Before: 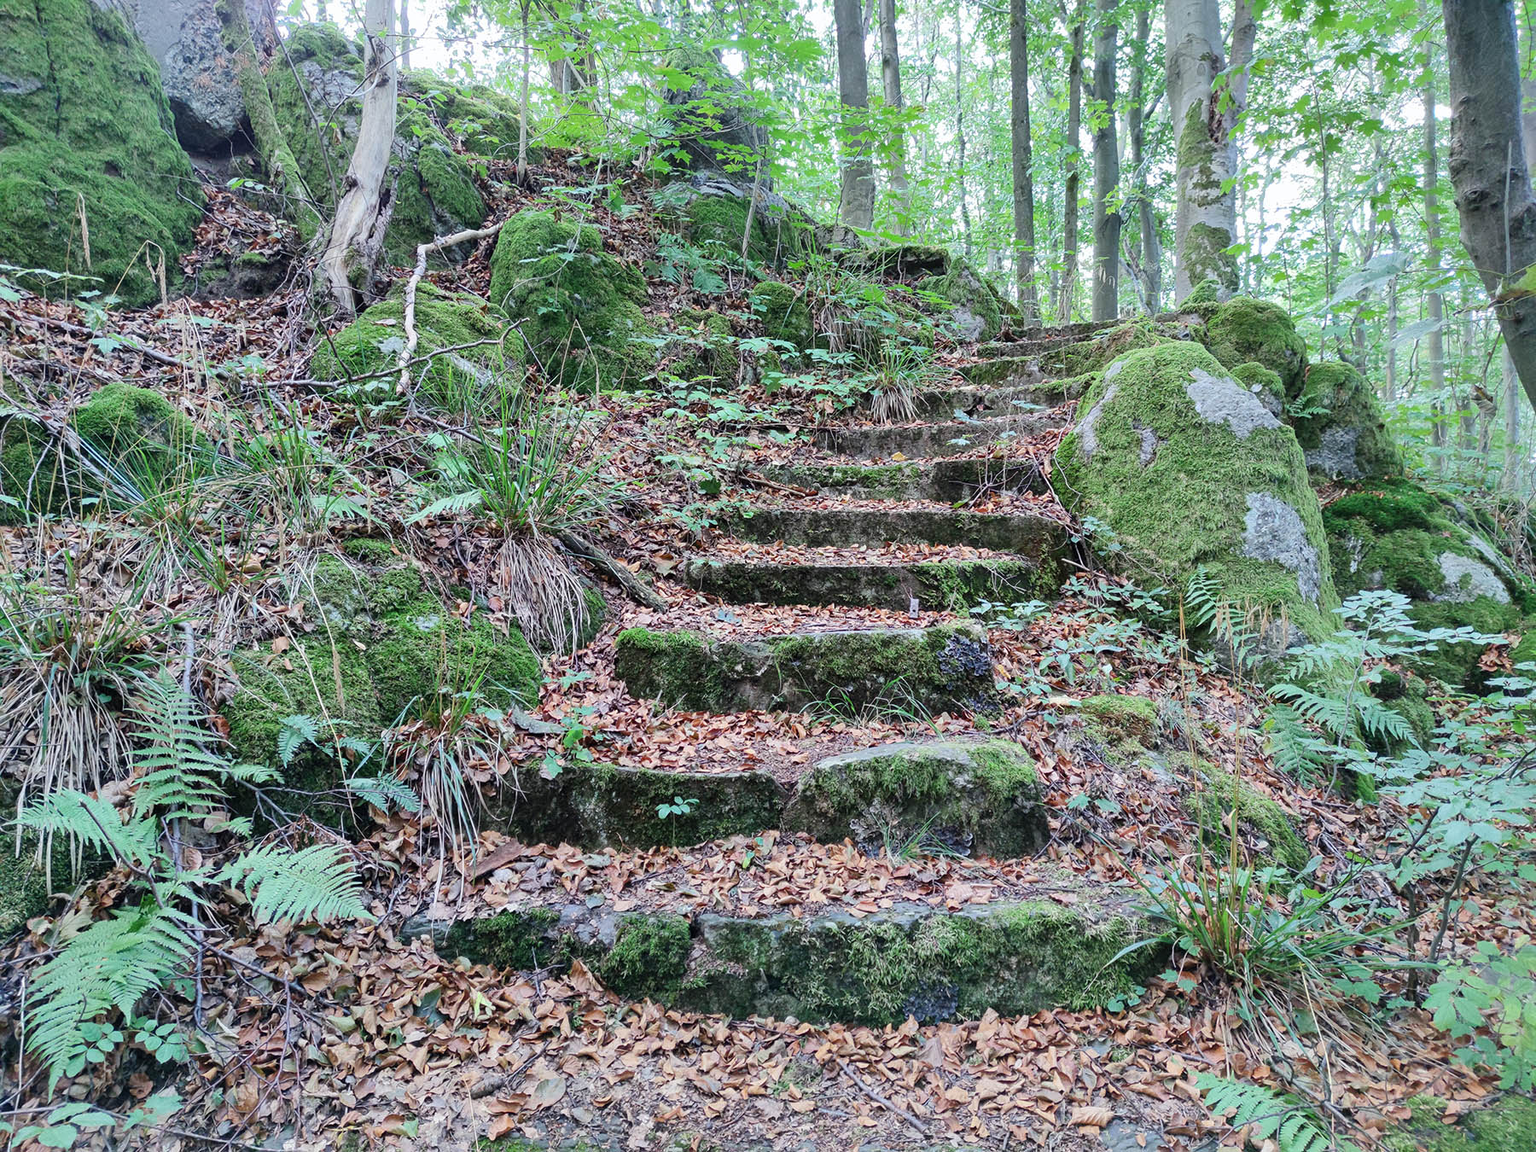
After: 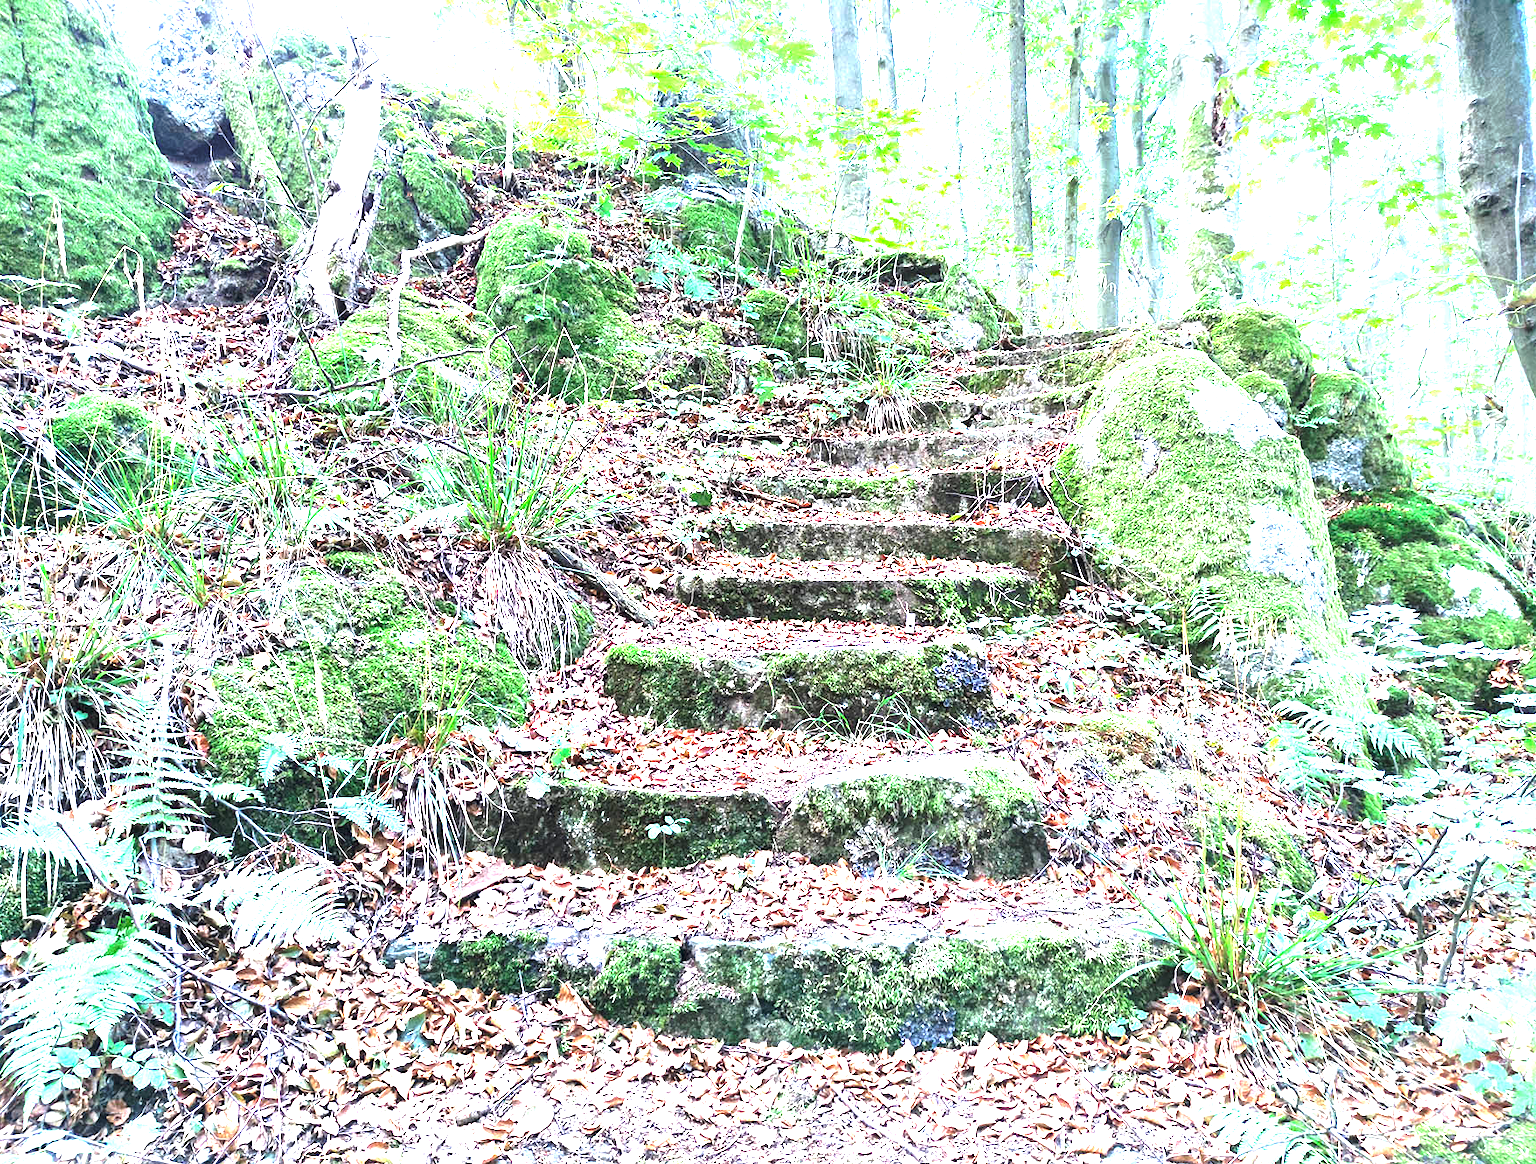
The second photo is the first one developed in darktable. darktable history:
crop and rotate: left 1.675%, right 0.664%, bottom 1.295%
exposure: exposure 2.208 EV, compensate highlight preservation false
tone curve: curves: ch0 [(0, 0) (0.003, 0.002) (0.011, 0.009) (0.025, 0.021) (0.044, 0.037) (0.069, 0.058) (0.1, 0.084) (0.136, 0.114) (0.177, 0.149) (0.224, 0.188) (0.277, 0.232) (0.335, 0.281) (0.399, 0.341) (0.468, 0.416) (0.543, 0.496) (0.623, 0.574) (0.709, 0.659) (0.801, 0.754) (0.898, 0.876) (1, 1)], preserve colors none
